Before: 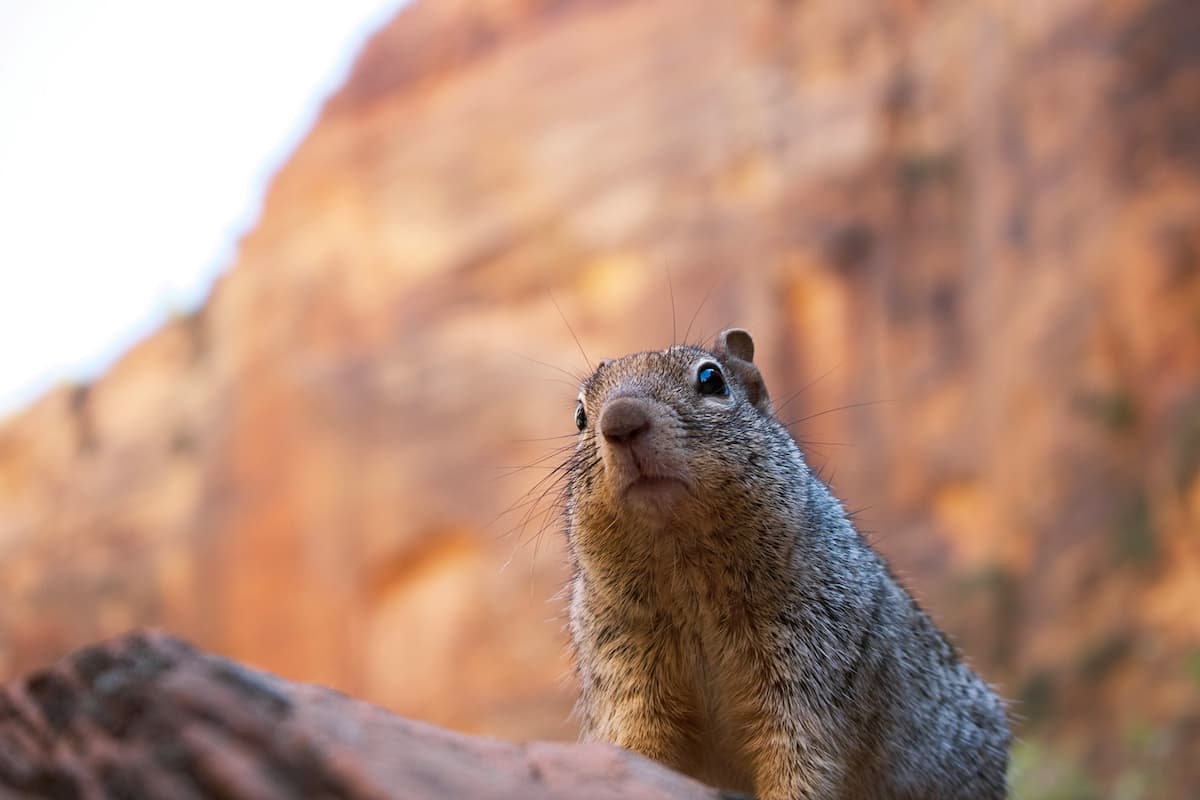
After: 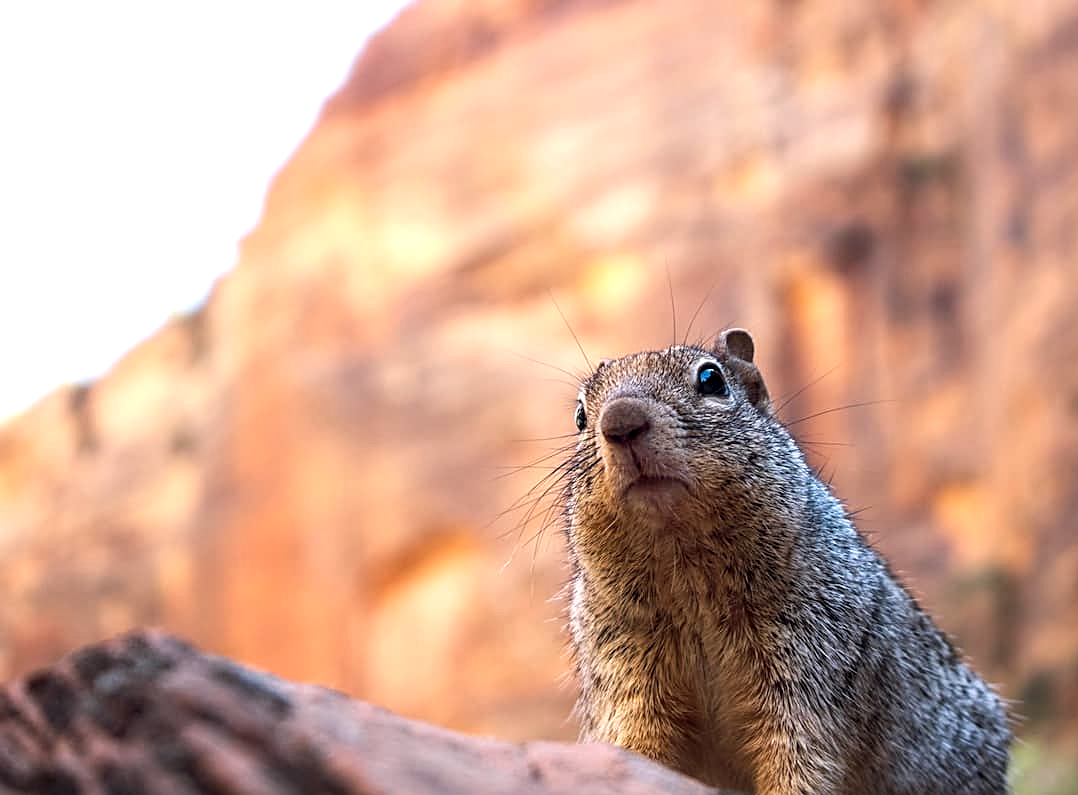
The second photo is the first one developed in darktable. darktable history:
sharpen: on, module defaults
exposure: black level correction 0.001, exposure 0.498 EV, compensate exposure bias true, compensate highlight preservation false
local contrast: detail 130%
crop: right 9.502%, bottom 0.019%
color balance rgb: shadows lift › luminance -20.198%, power › chroma 0.278%, power › hue 25.28°, global offset › chroma 0.098%, global offset › hue 252.4°, perceptual saturation grading › global saturation -0.158%, global vibrance 9.995%
